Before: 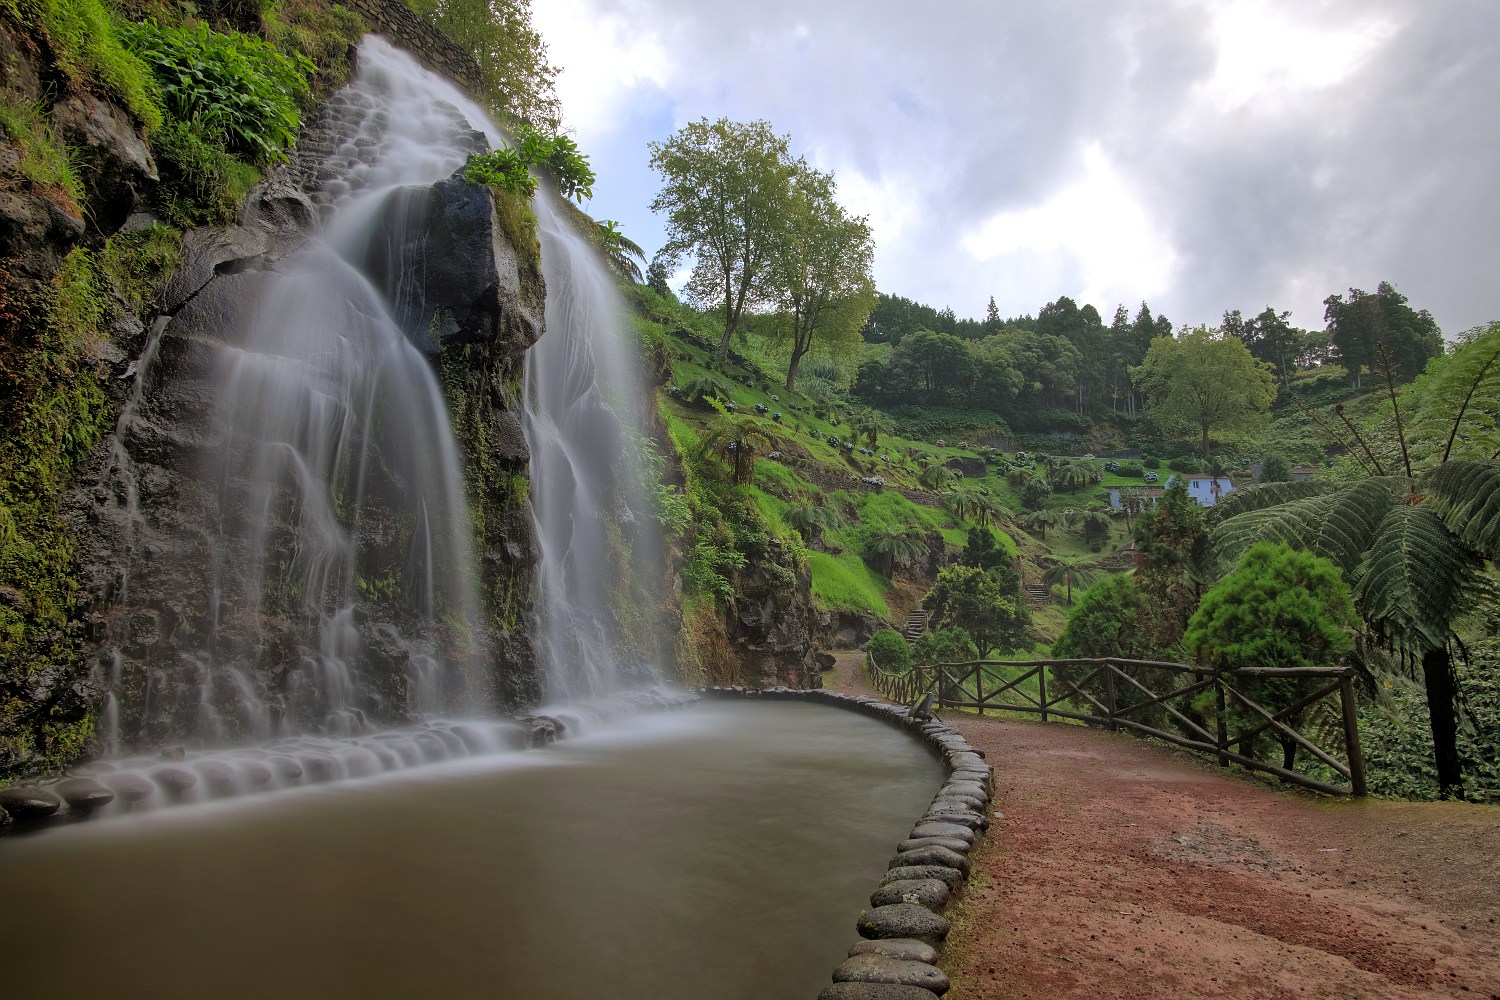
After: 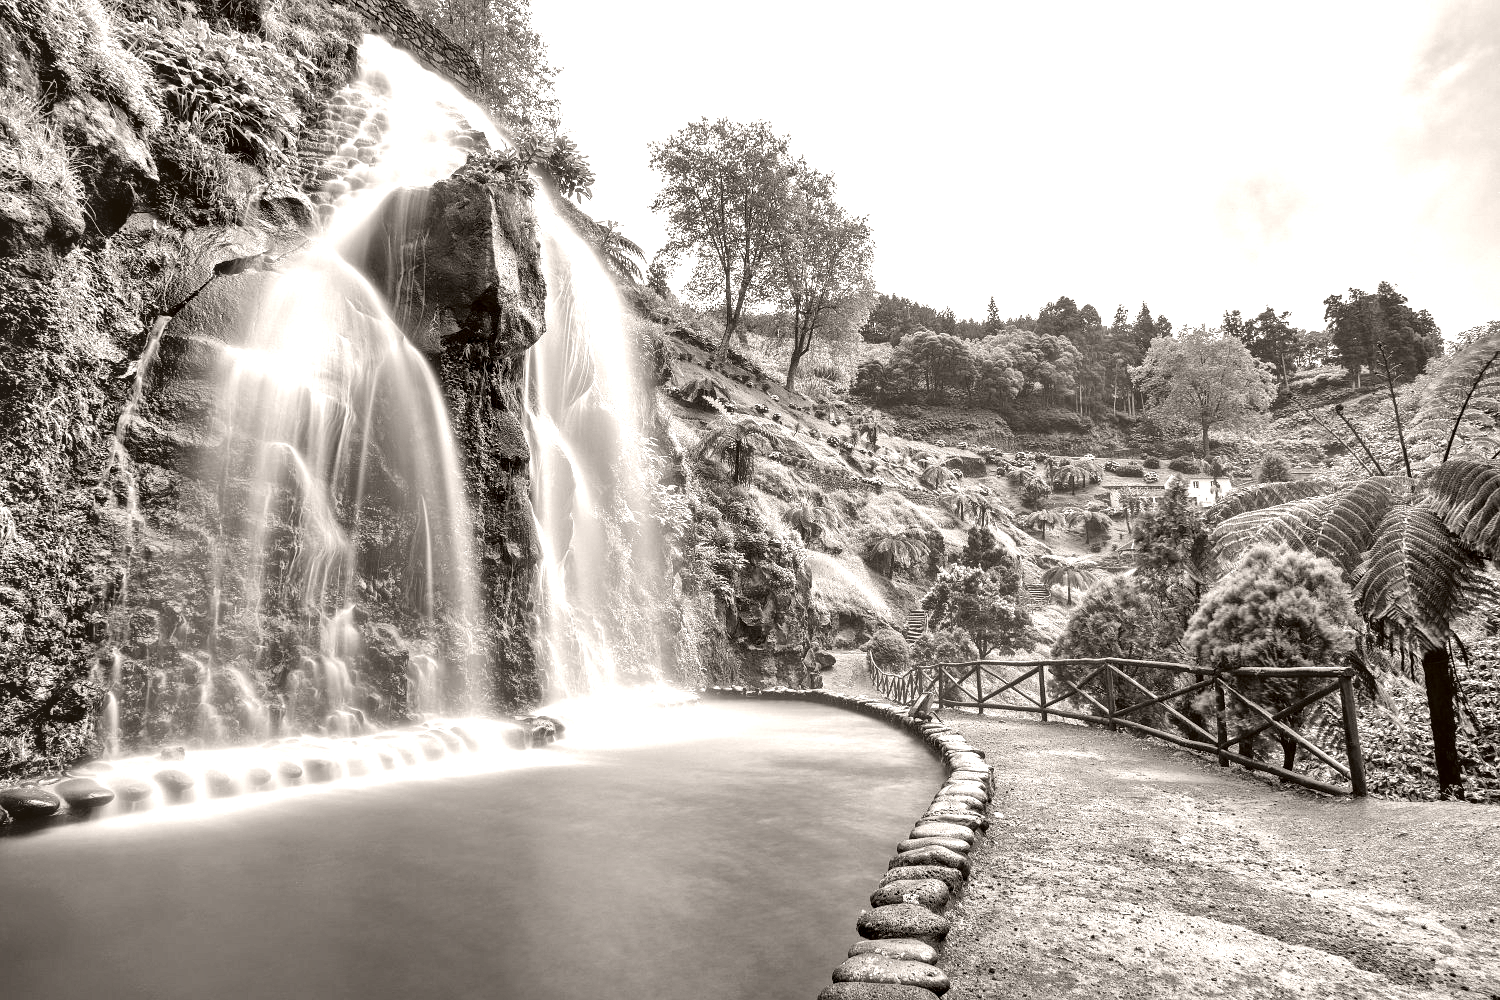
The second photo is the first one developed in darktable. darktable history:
local contrast: shadows 185%, detail 225%
colorize: hue 34.49°, saturation 35.33%, source mix 100%, lightness 55%, version 1
